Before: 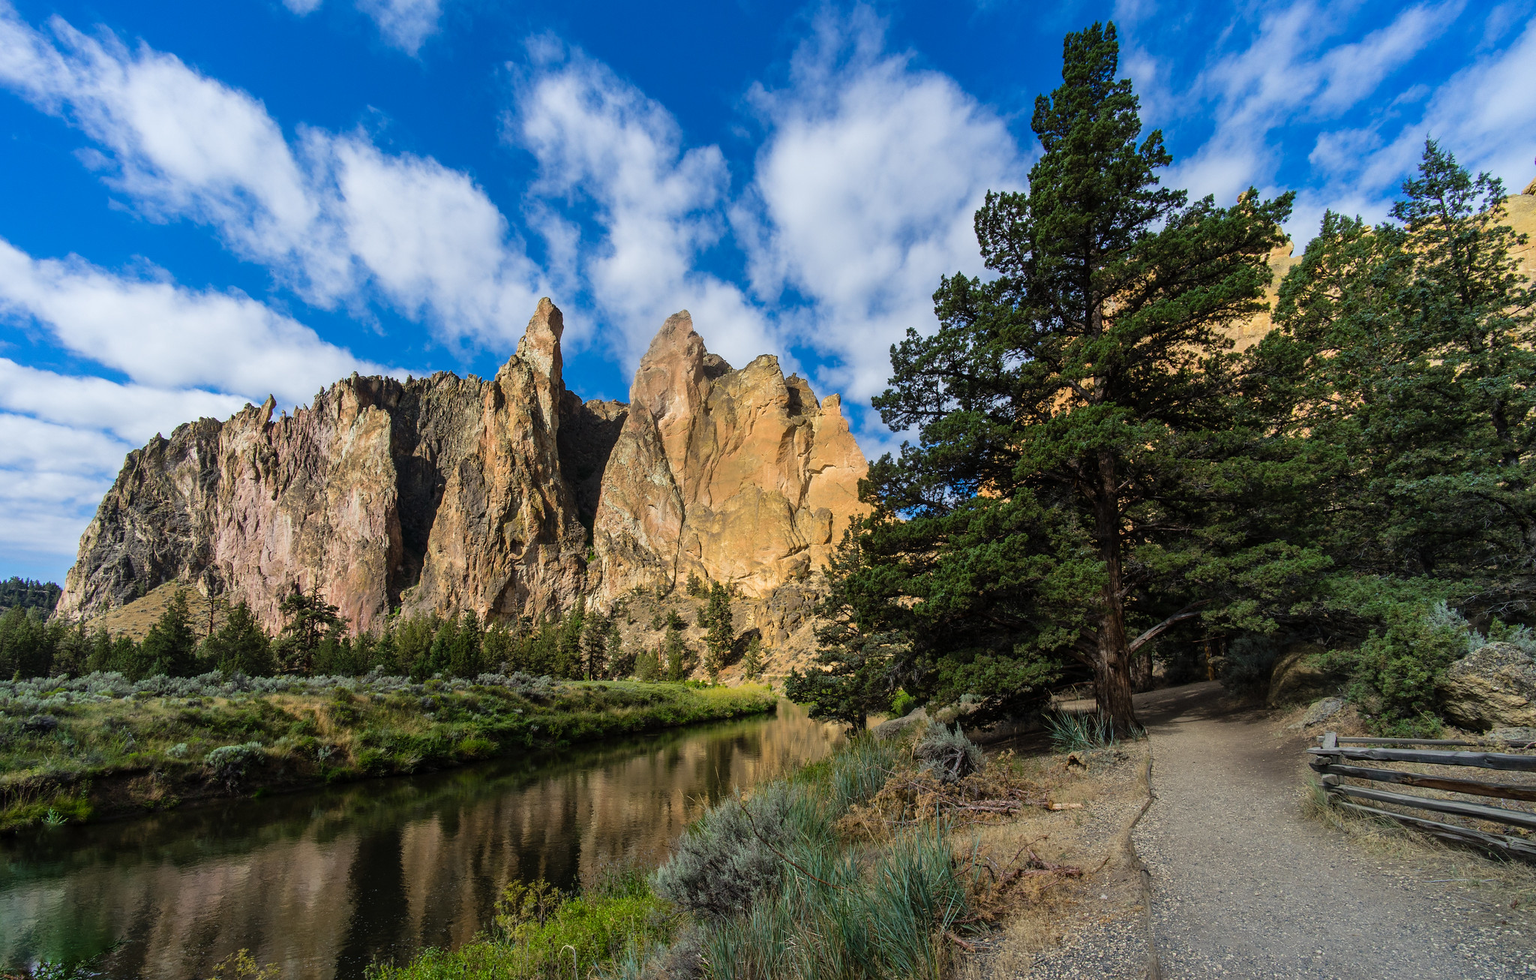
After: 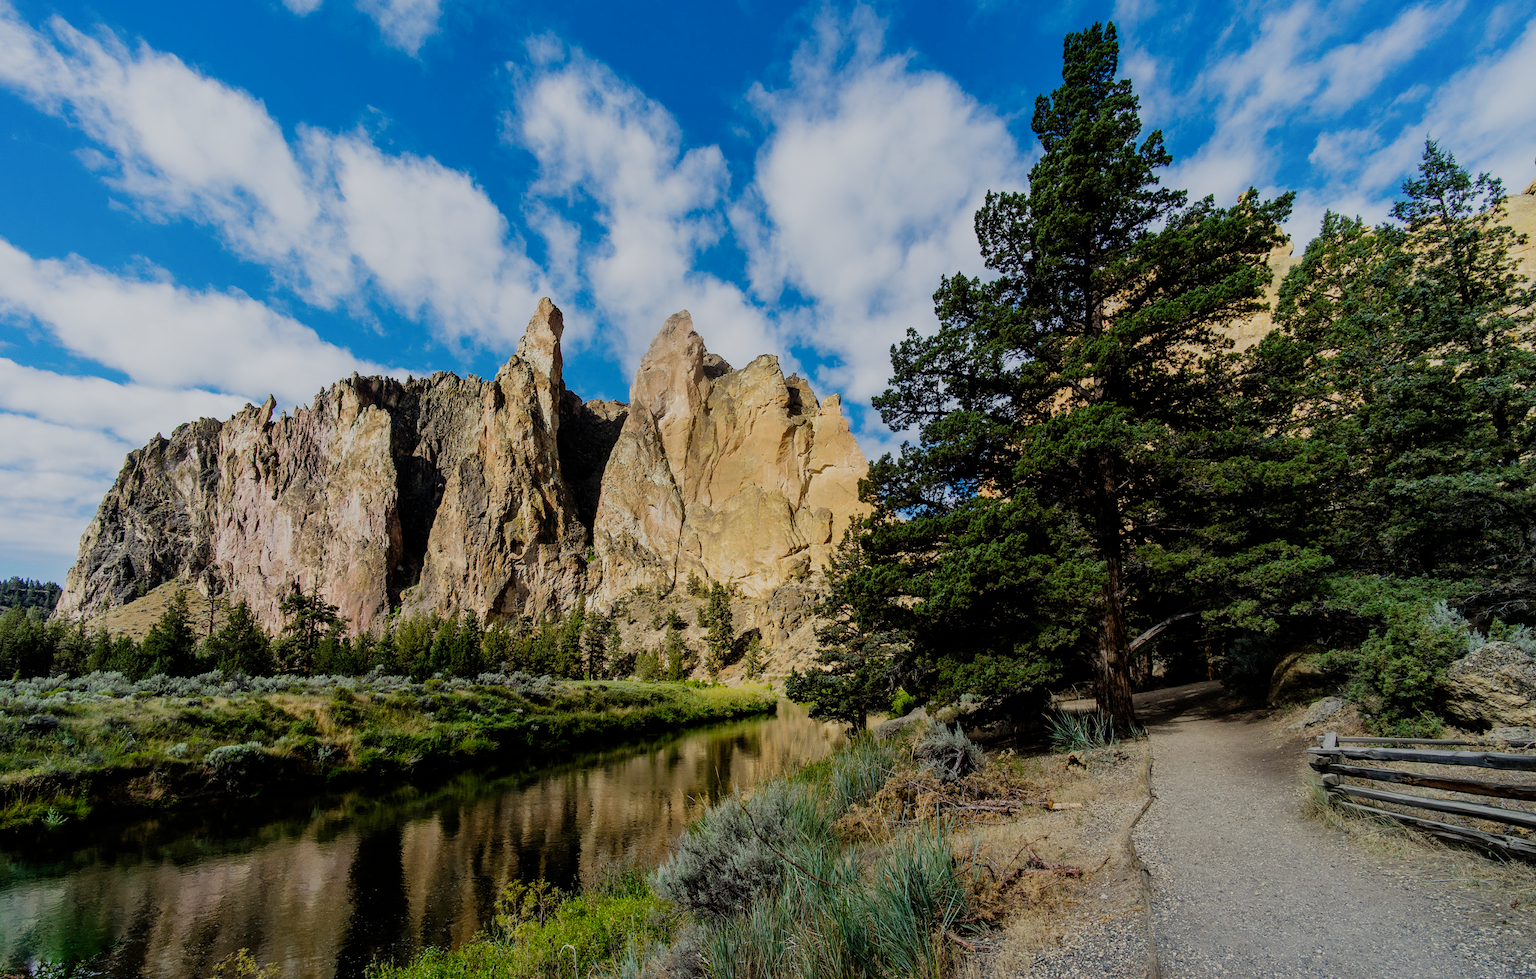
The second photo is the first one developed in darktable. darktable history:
filmic rgb: black relative exposure -7.11 EV, white relative exposure 5.38 EV, threshold 3.06 EV, hardness 3.02, preserve chrominance no, color science v4 (2020), contrast in shadows soft, enable highlight reconstruction true
exposure: exposure 0.128 EV, compensate exposure bias true, compensate highlight preservation false
